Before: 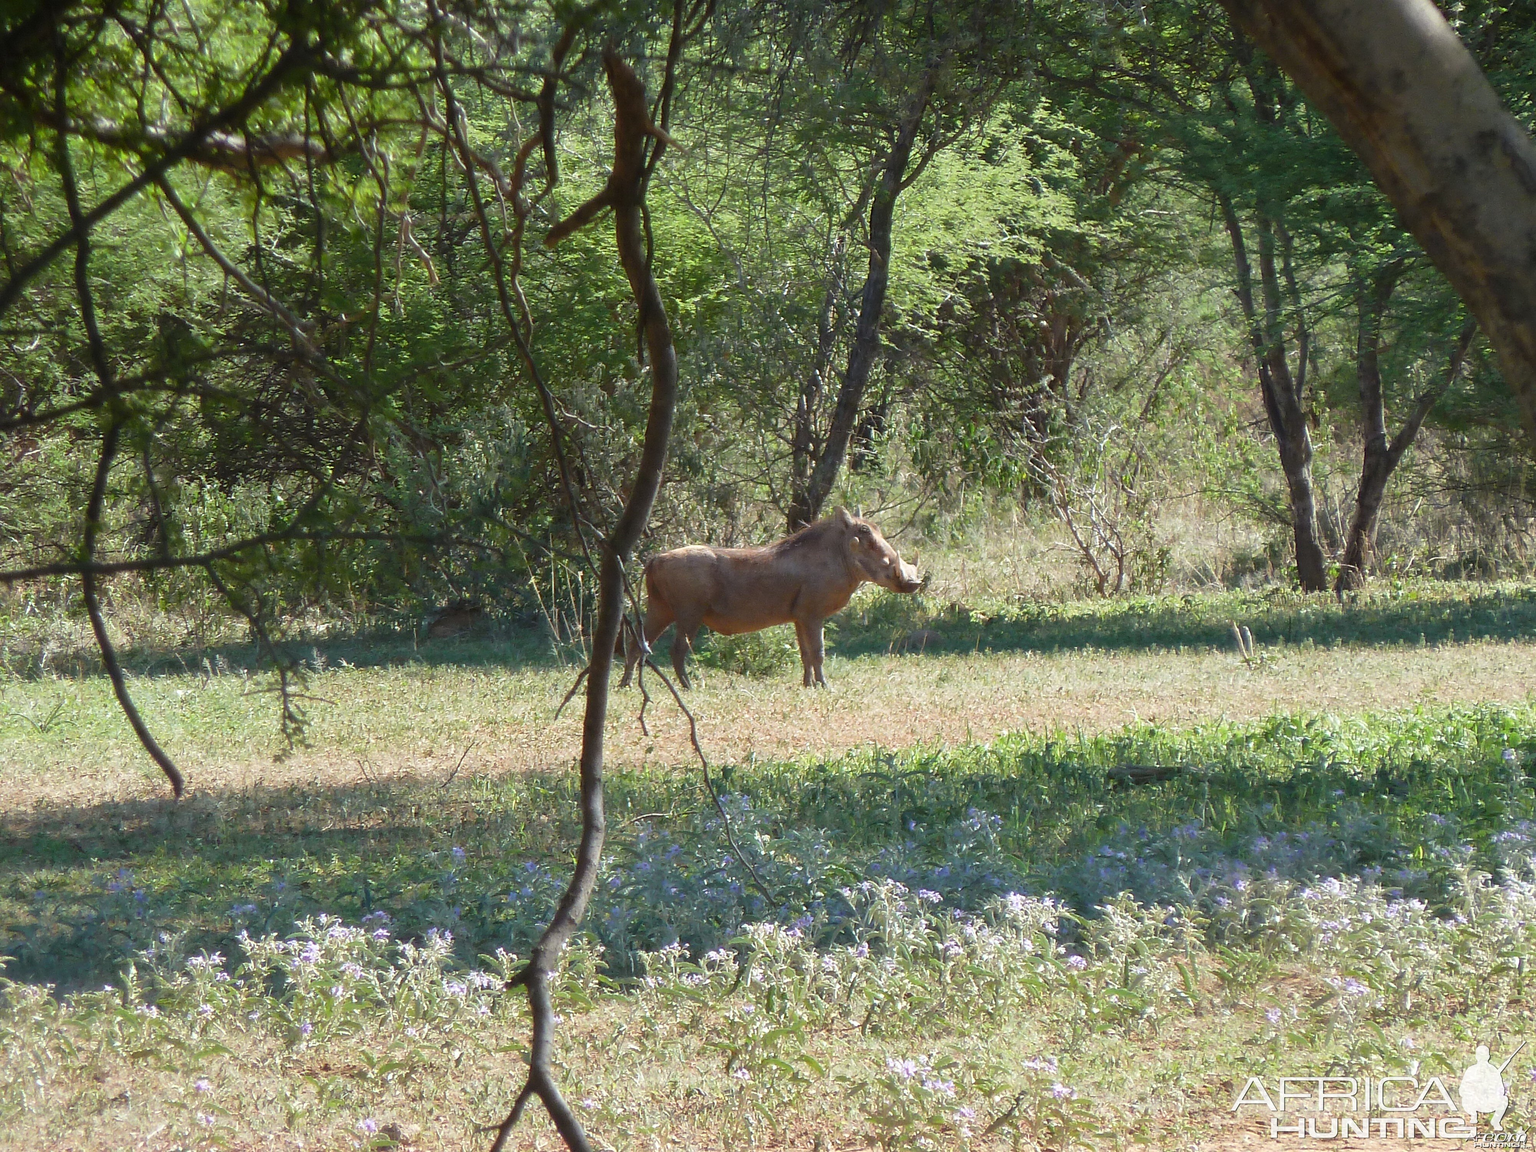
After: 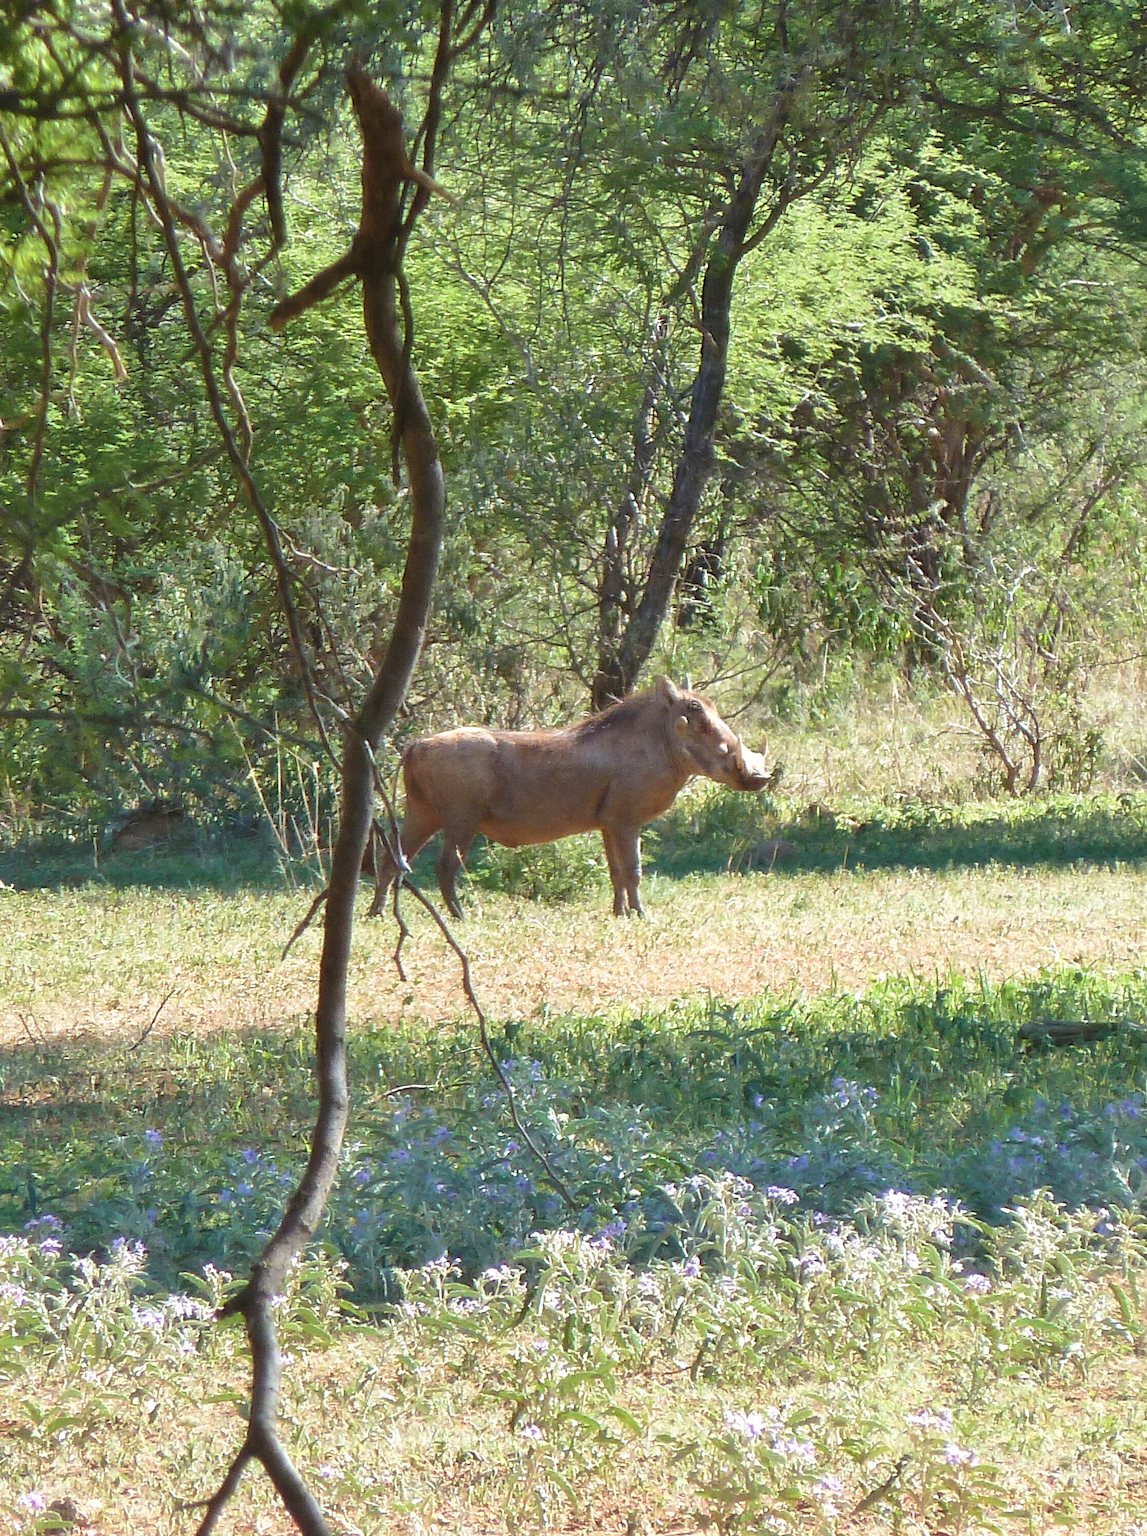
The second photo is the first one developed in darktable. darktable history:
crop and rotate: left 22.379%, right 21.556%
shadows and highlights: radius 112.79, shadows 51.3, white point adjustment 9.14, highlights -5.63, soften with gaussian
velvia: on, module defaults
